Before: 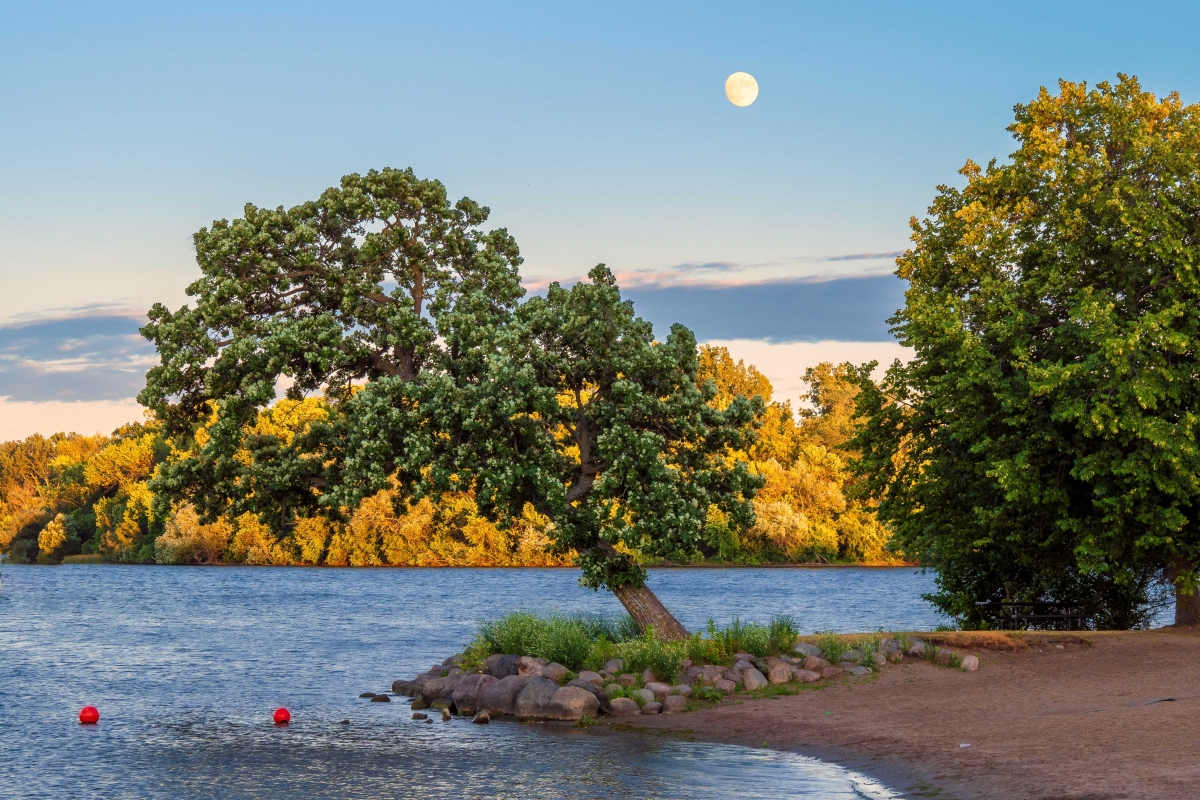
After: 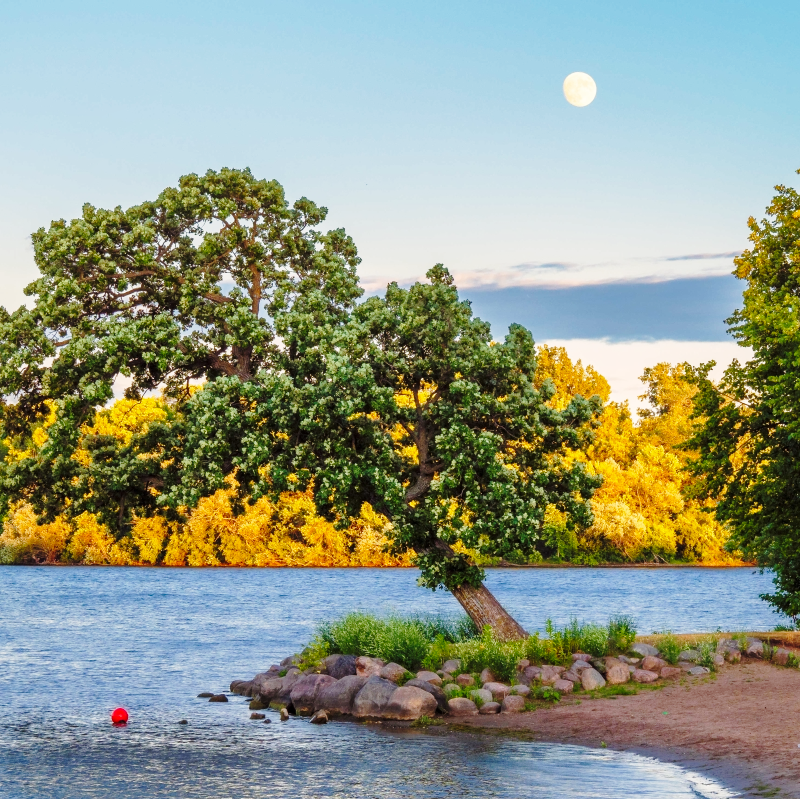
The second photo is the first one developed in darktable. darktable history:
shadows and highlights: shadows 30
crop and rotate: left 13.537%, right 19.796%
base curve: curves: ch0 [(0, 0) (0.028, 0.03) (0.121, 0.232) (0.46, 0.748) (0.859, 0.968) (1, 1)], preserve colors none
